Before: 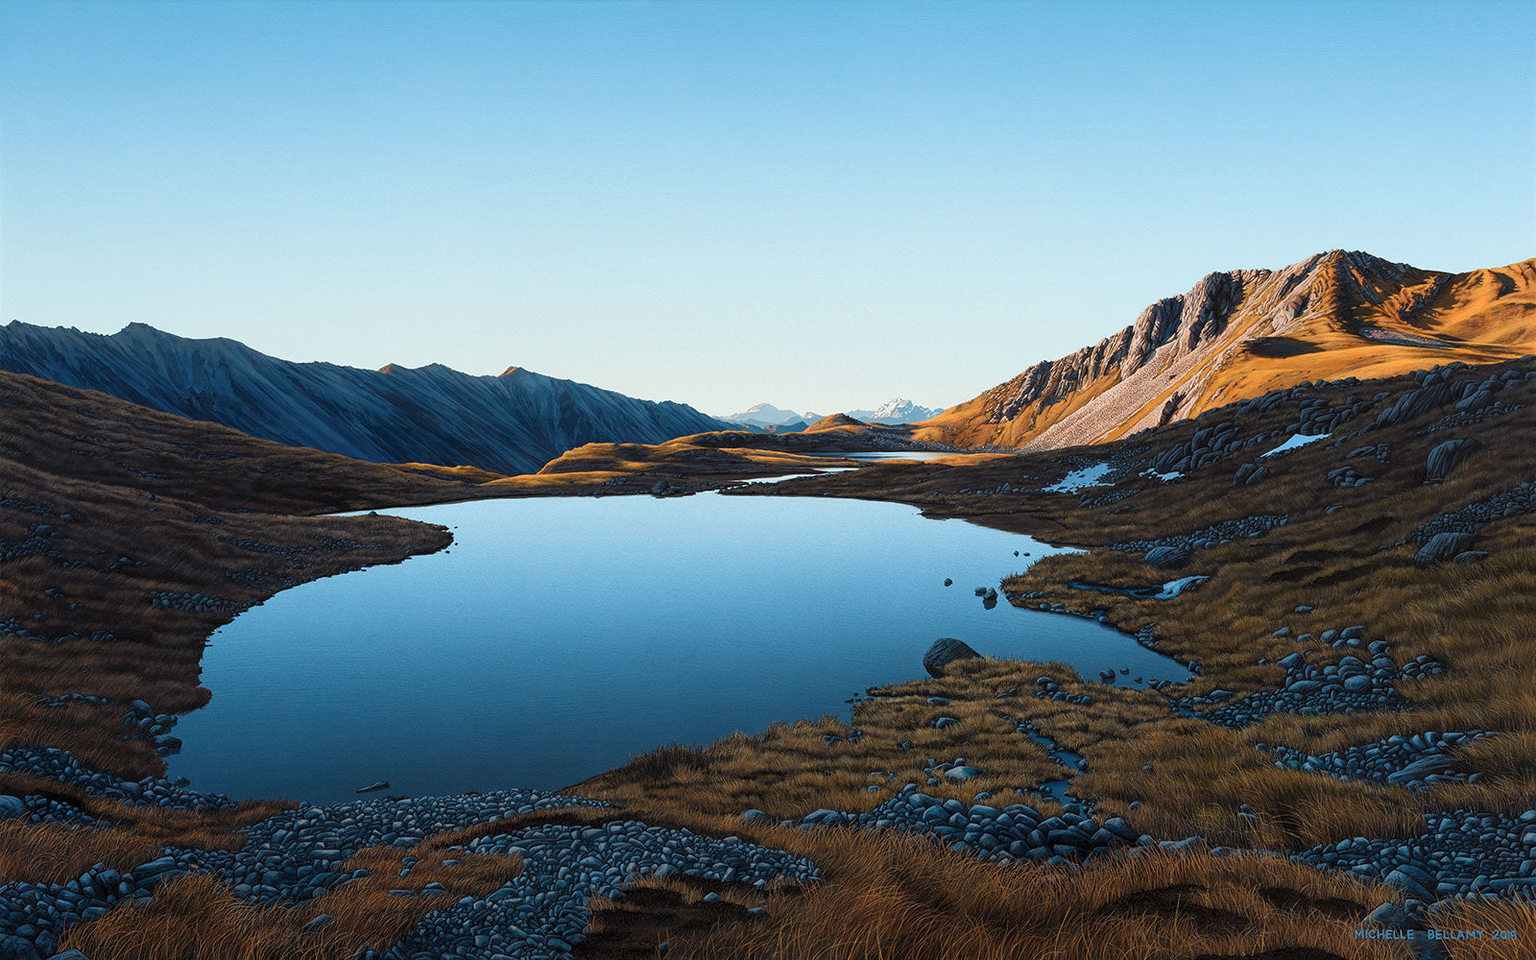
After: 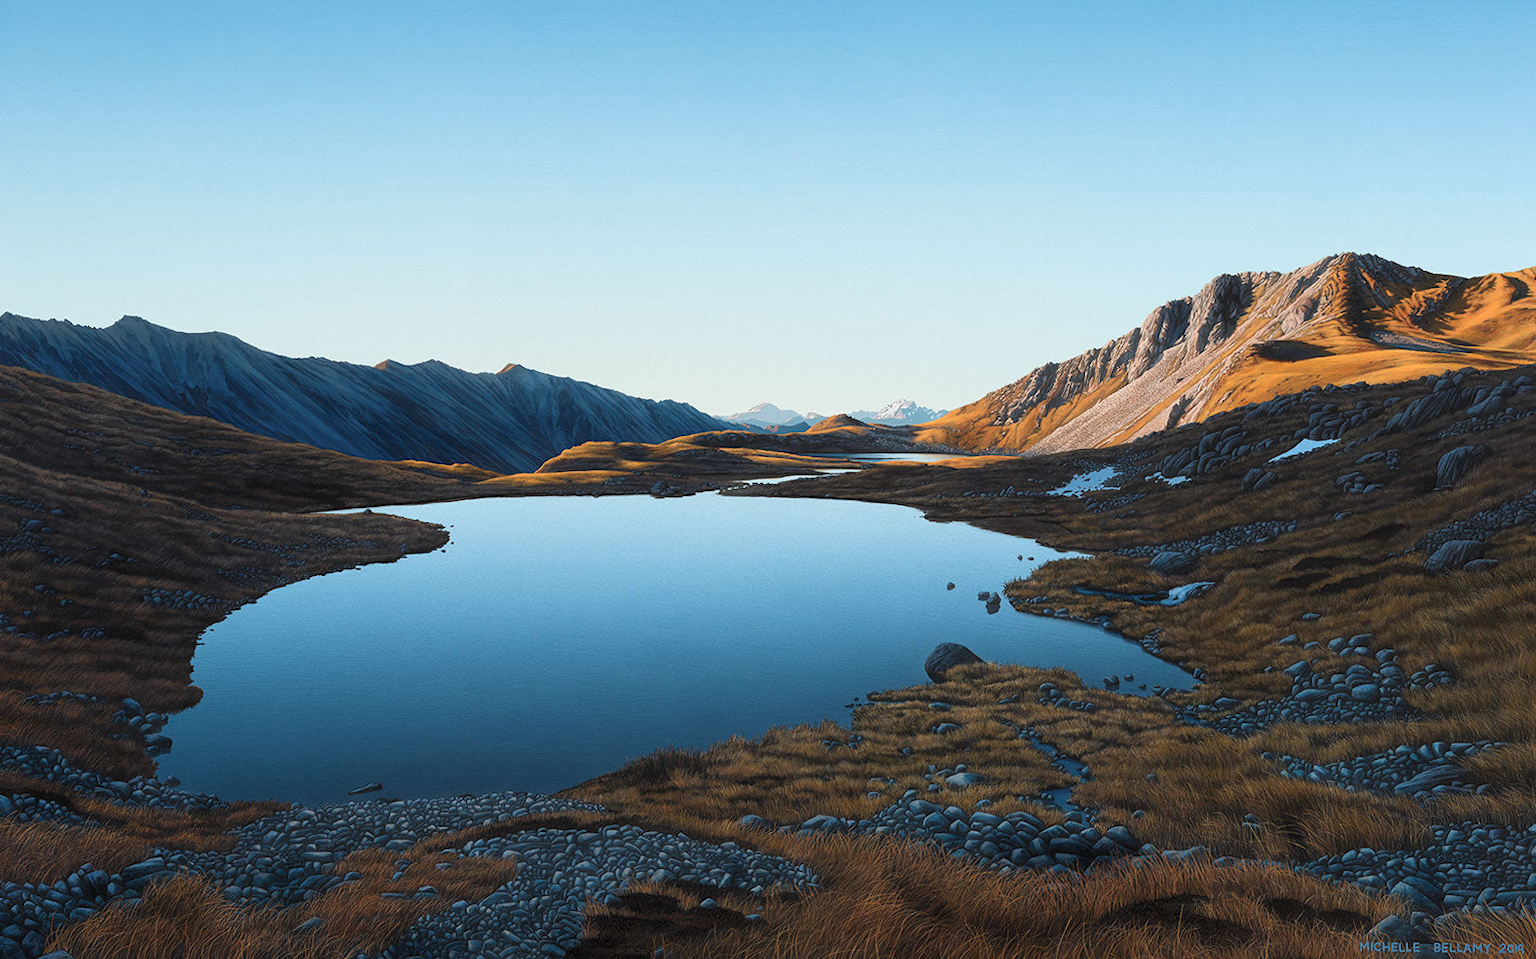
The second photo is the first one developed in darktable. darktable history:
haze removal: strength -0.09, distance 0.358, compatibility mode true, adaptive false
crop and rotate: angle -0.5°
